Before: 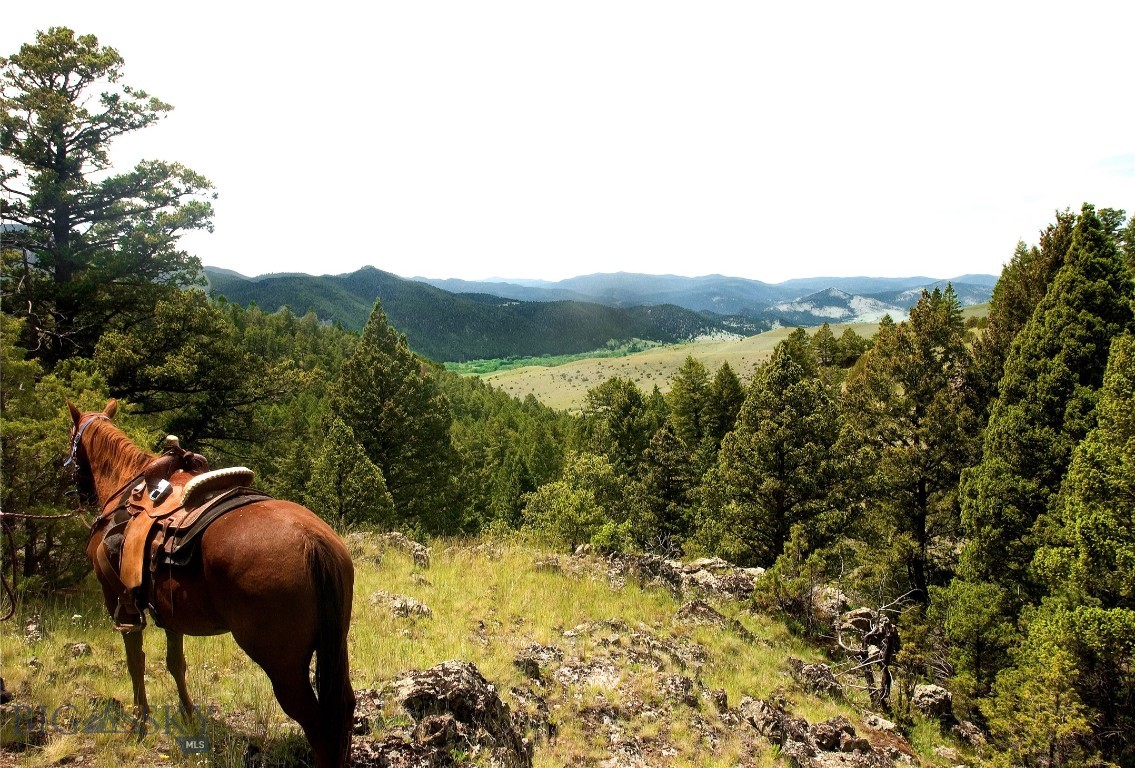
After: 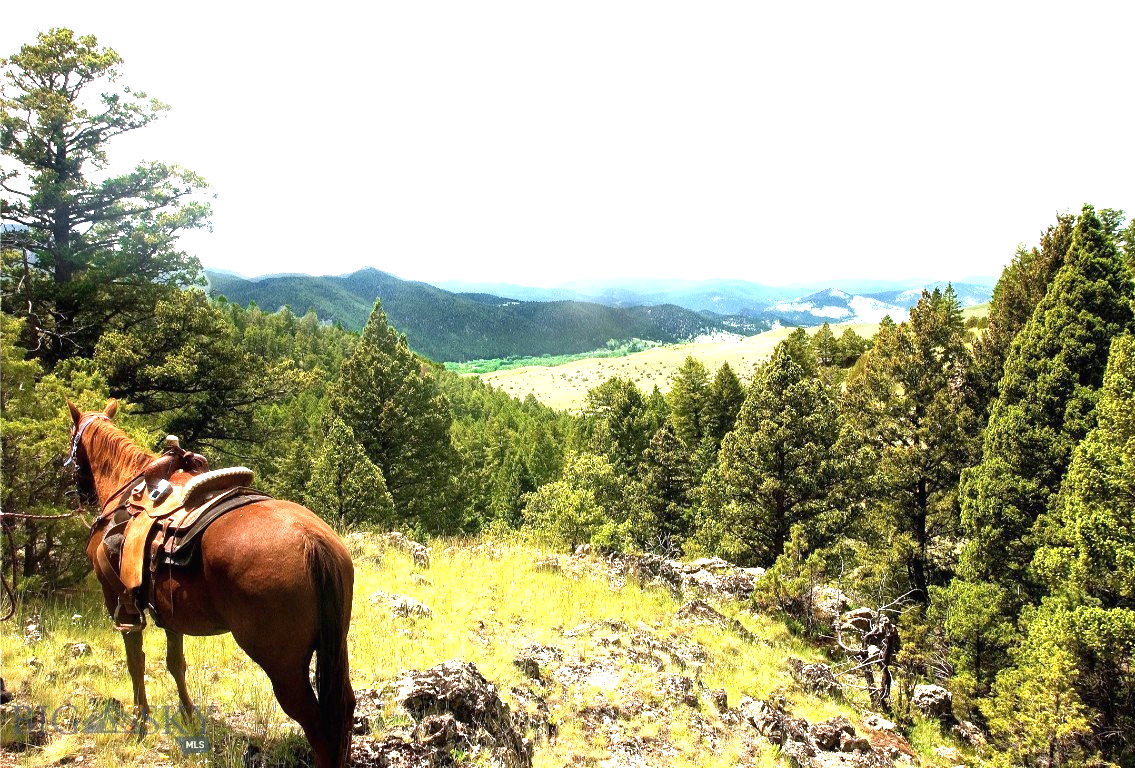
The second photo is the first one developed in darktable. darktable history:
white balance: red 0.976, blue 1.04
exposure: black level correction 0, exposure 1.35 EV, compensate exposure bias true, compensate highlight preservation false
